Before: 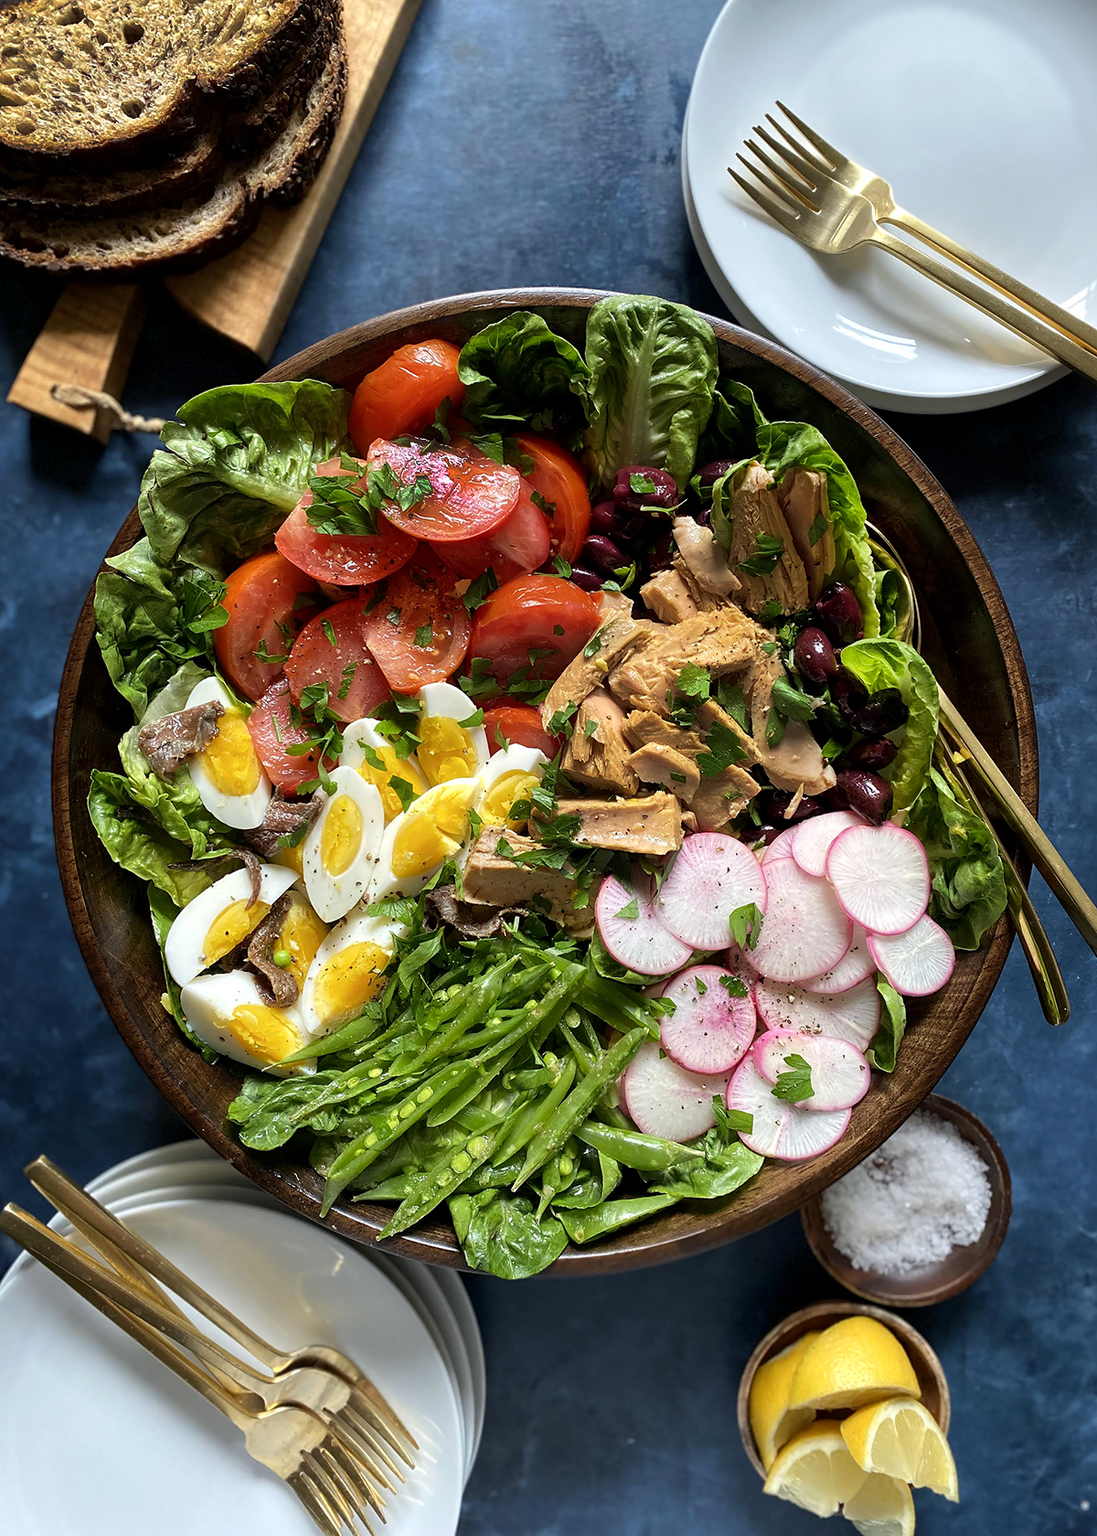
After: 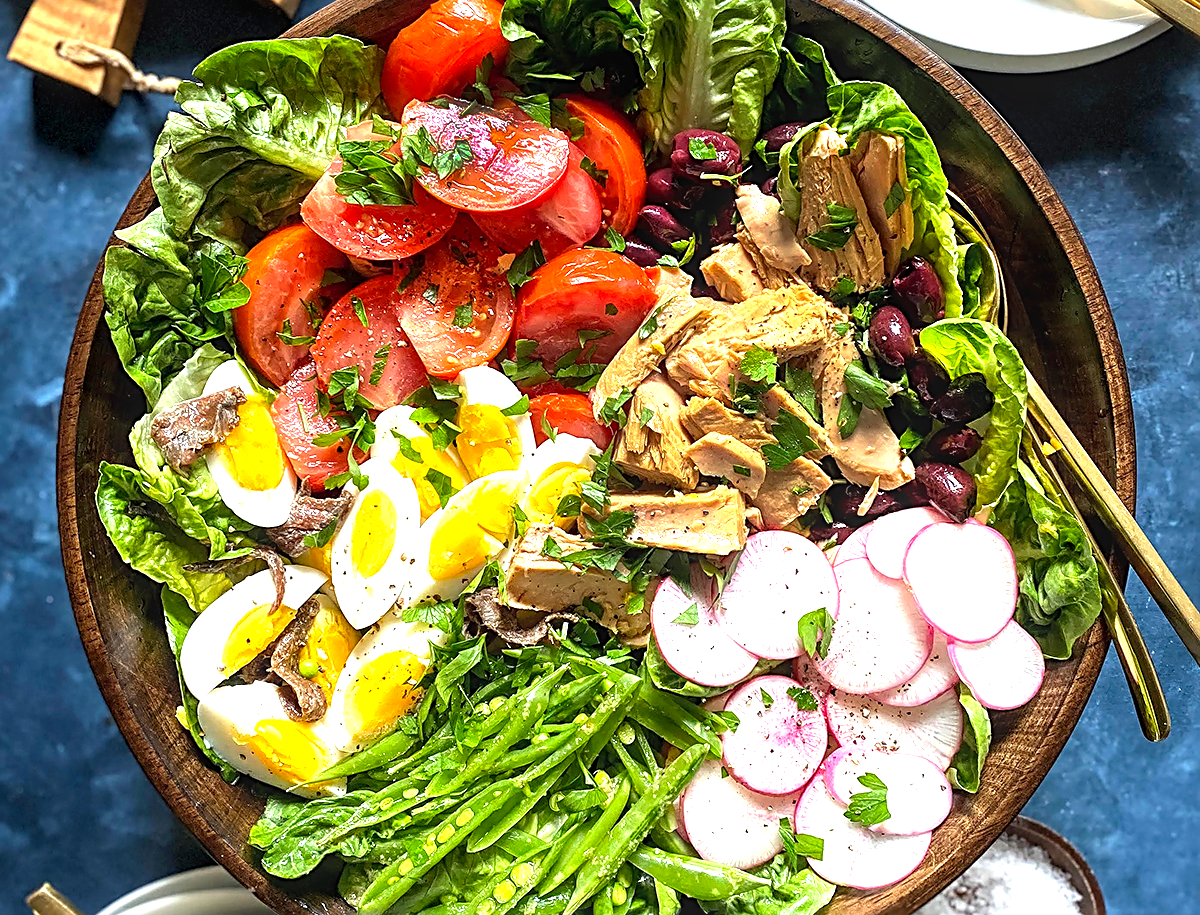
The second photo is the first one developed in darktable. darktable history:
sharpen: radius 2.748
local contrast: on, module defaults
exposure: black level correction 0, exposure 1.2 EV, compensate highlight preservation false
crop and rotate: top 22.638%, bottom 22.884%
